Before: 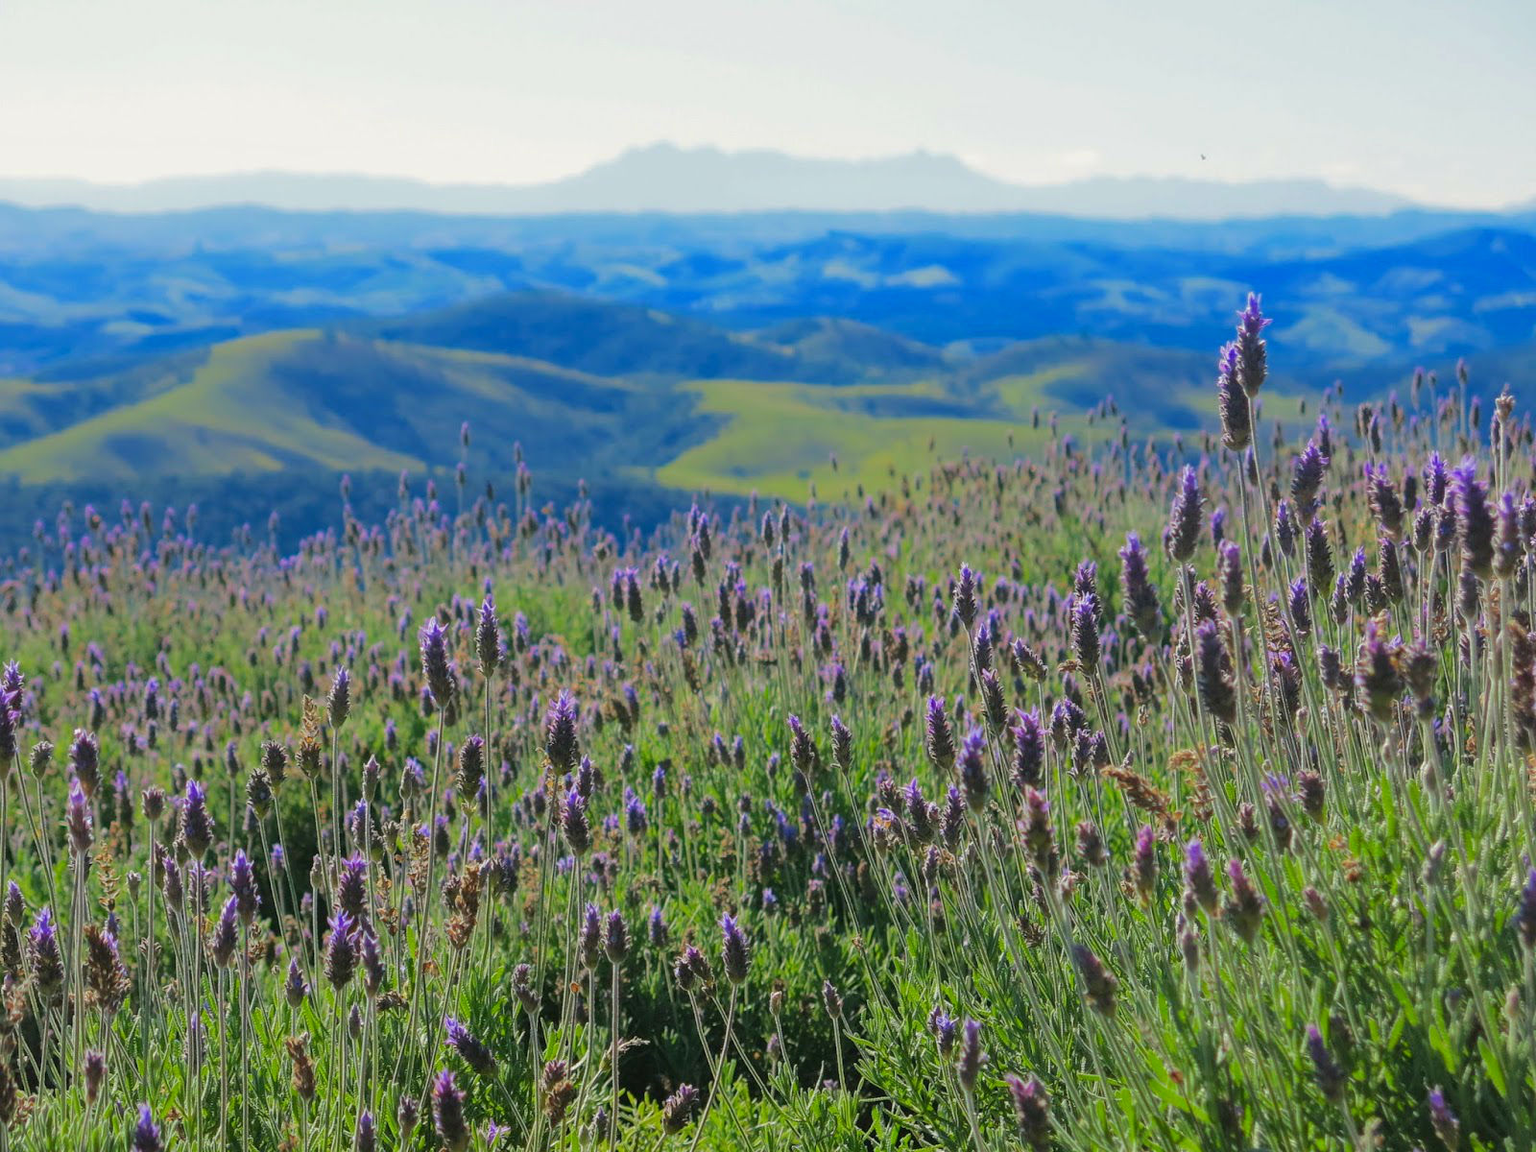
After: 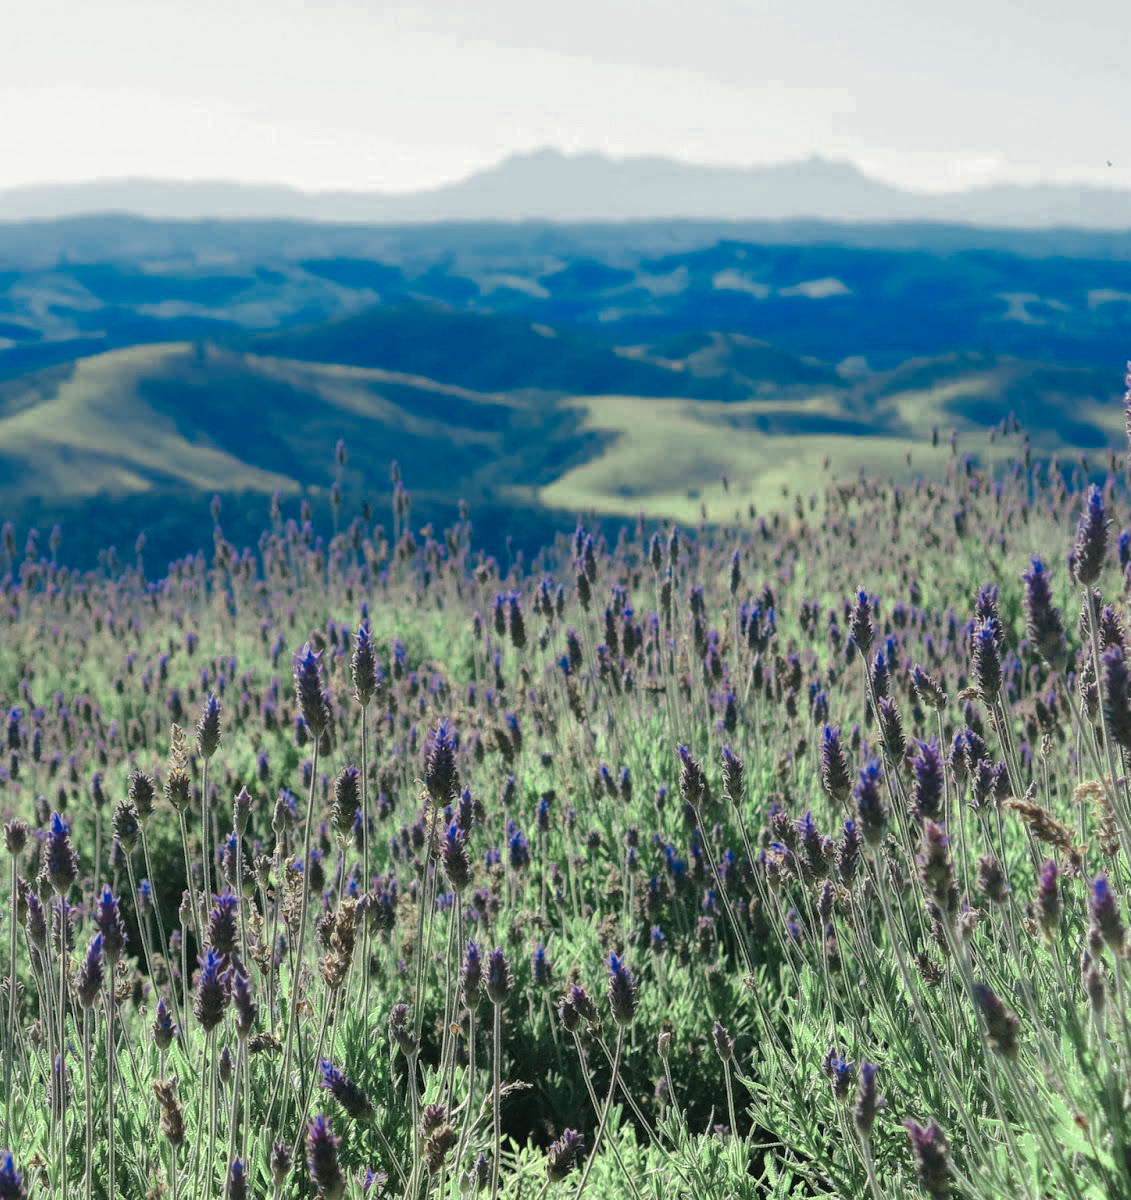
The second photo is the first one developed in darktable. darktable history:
haze removal: strength 0.023, distance 0.257, adaptive false
color zones: curves: ch0 [(0.25, 0.667) (0.758, 0.368)]; ch1 [(0.215, 0.245) (0.761, 0.373)]; ch2 [(0.247, 0.554) (0.761, 0.436)]
crop and rotate: left 9.051%, right 20.202%
color balance rgb: shadows lift › luminance -7.986%, shadows lift › chroma 2.241%, shadows lift › hue 200.1°, power › hue 208.66°, perceptual saturation grading › global saturation 20%, perceptual saturation grading › highlights -24.86%, perceptual saturation grading › shadows 24.627%
